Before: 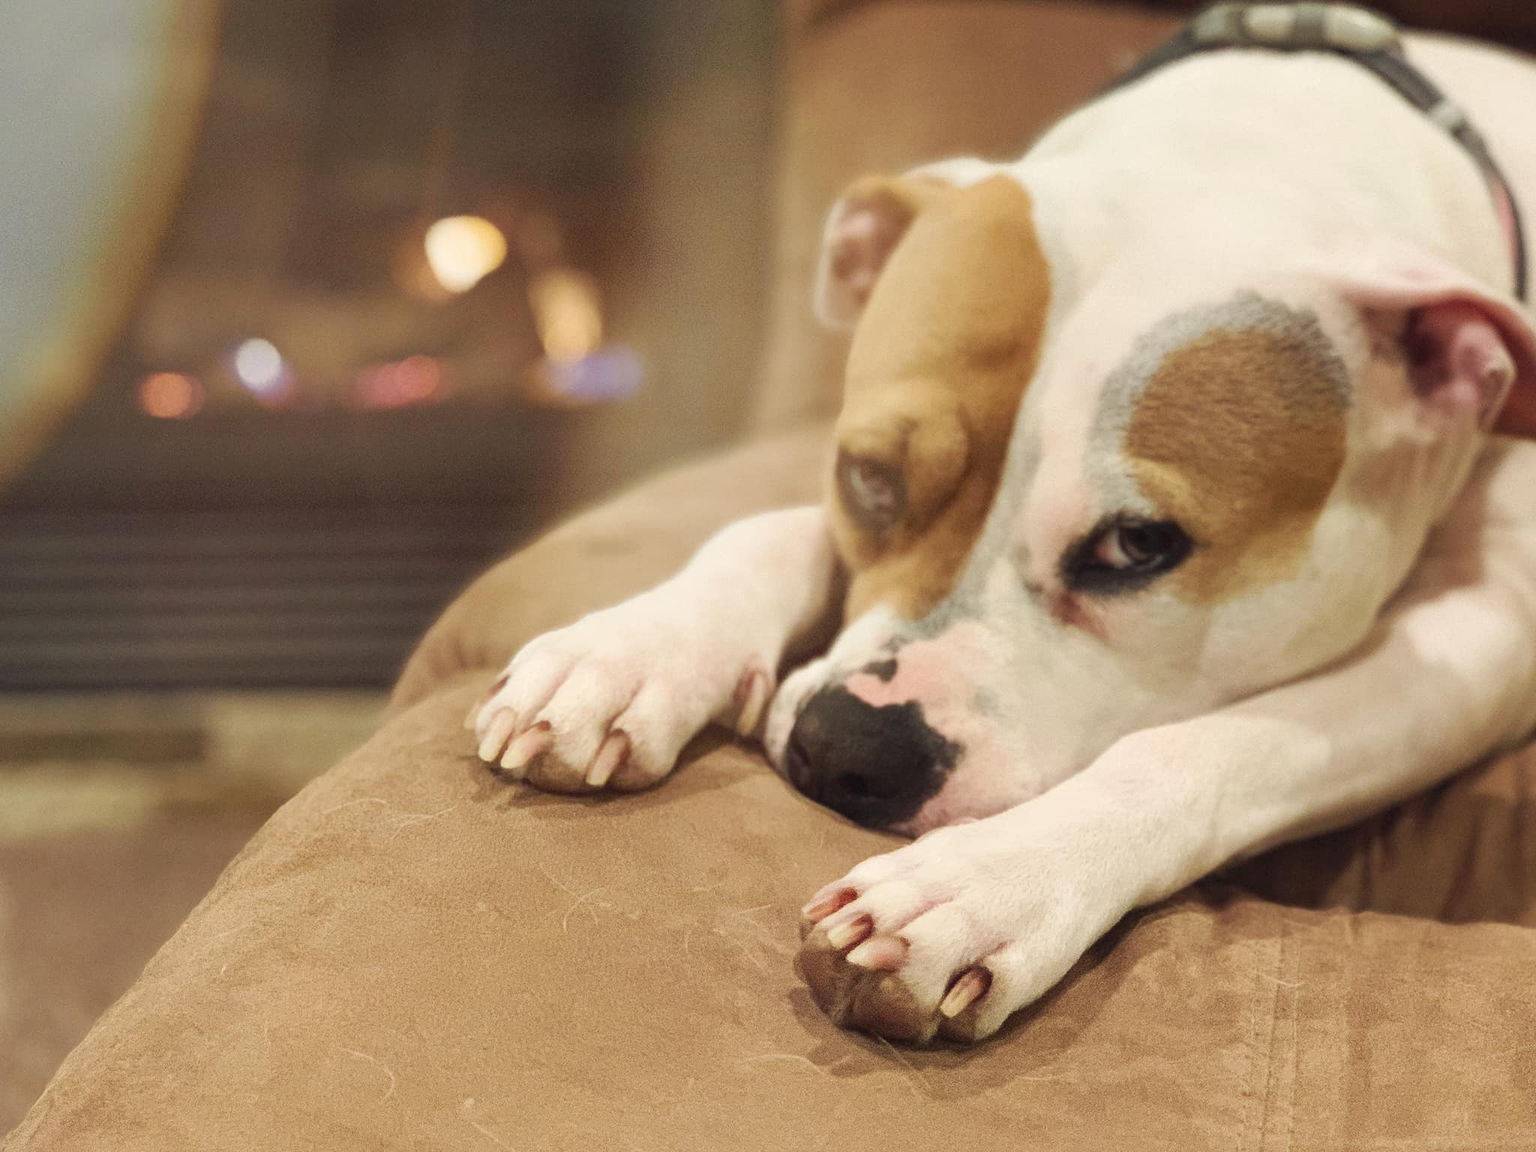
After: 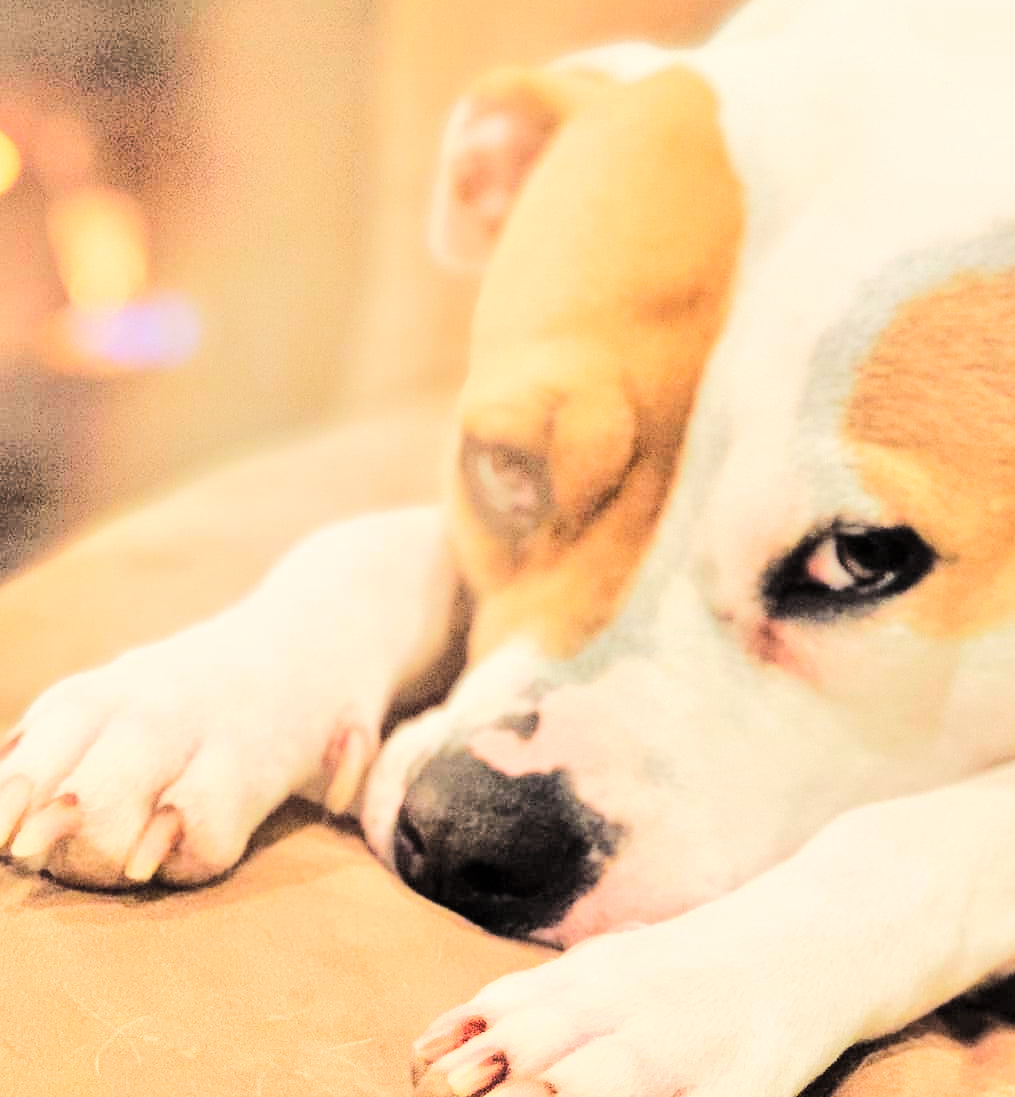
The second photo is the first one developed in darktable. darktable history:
crop: left 32.075%, top 10.976%, right 18.355%, bottom 17.596%
tone curve: curves: ch0 [(0, 0) (0.086, 0.006) (0.148, 0.021) (0.245, 0.105) (0.374, 0.401) (0.444, 0.631) (0.778, 0.915) (1, 1)], color space Lab, linked channels, preserve colors none
tone equalizer: -7 EV 0.15 EV, -6 EV 0.6 EV, -5 EV 1.15 EV, -4 EV 1.33 EV, -3 EV 1.15 EV, -2 EV 0.6 EV, -1 EV 0.15 EV, mask exposure compensation -0.5 EV
